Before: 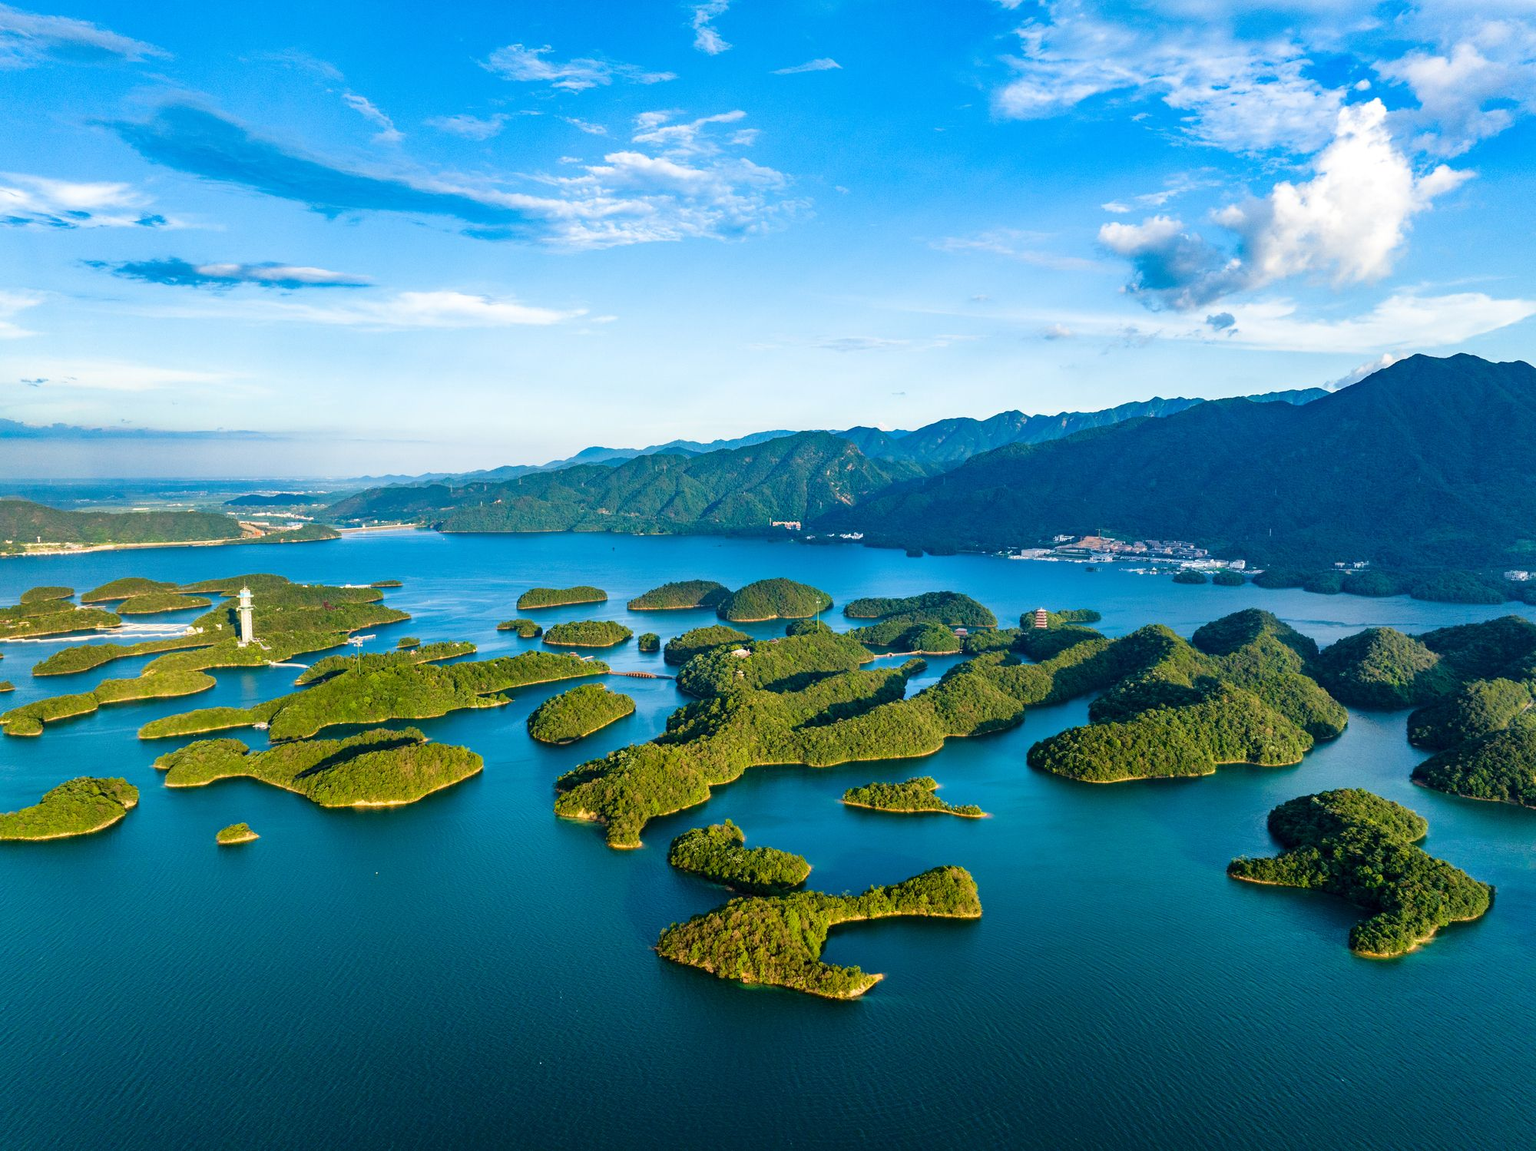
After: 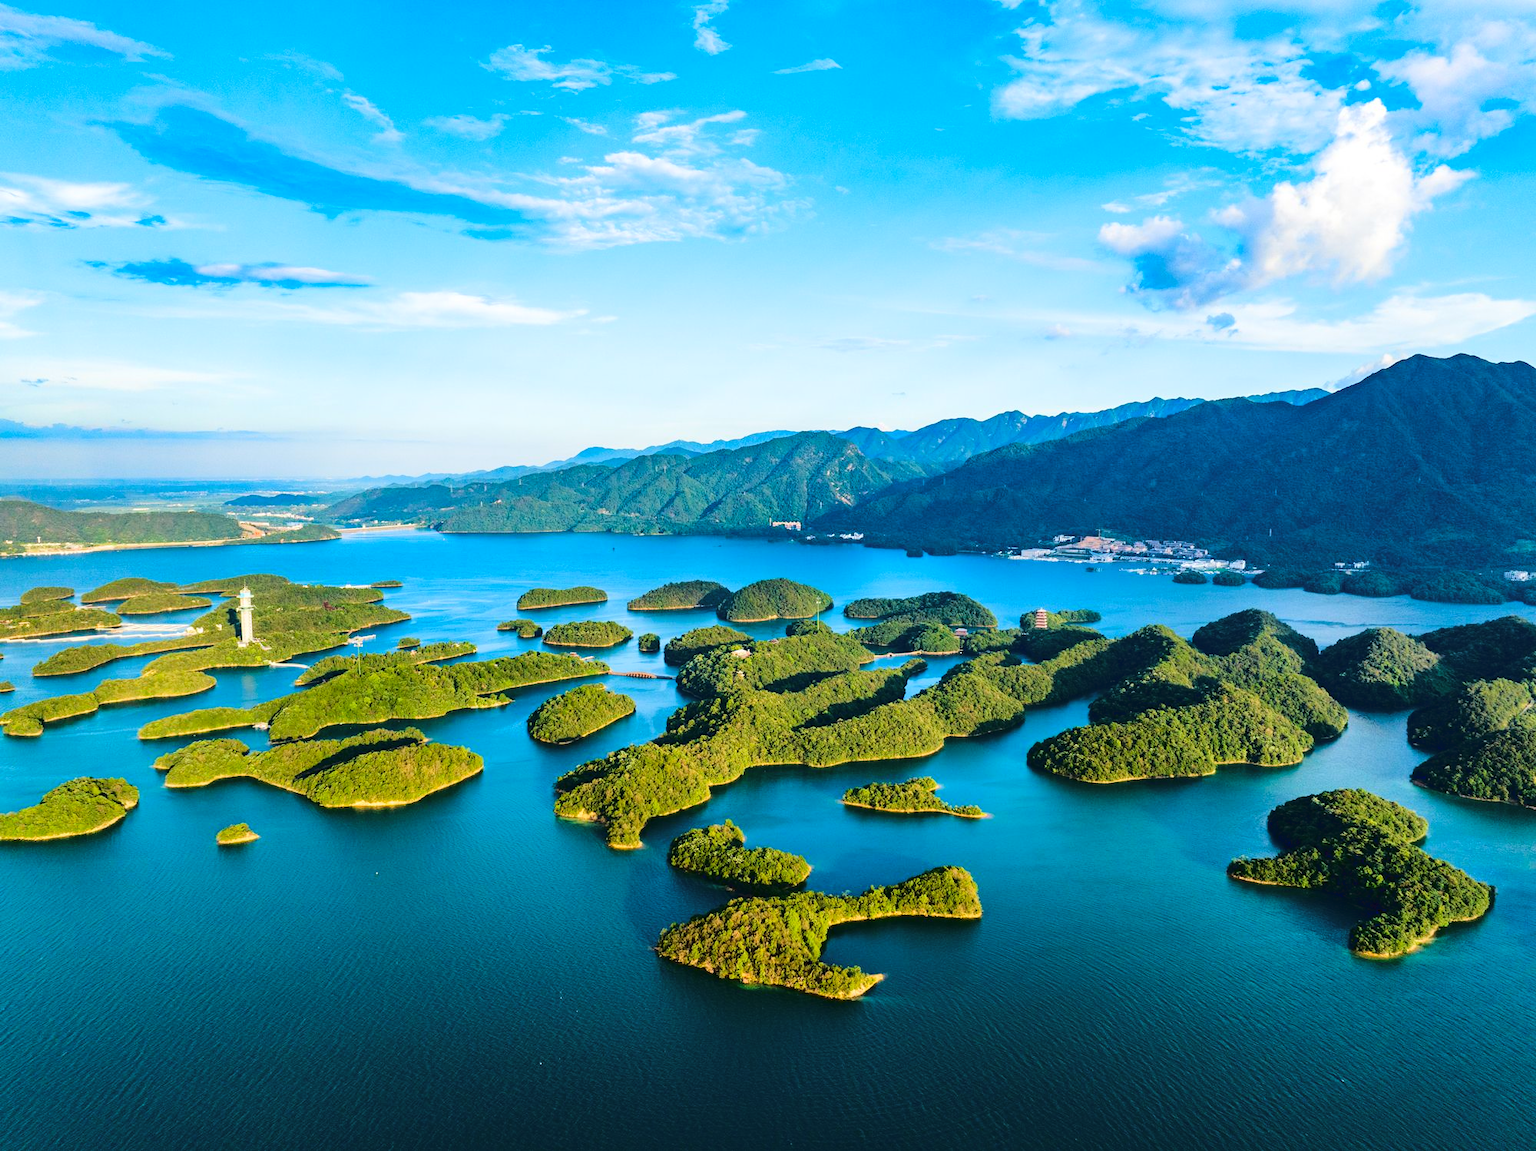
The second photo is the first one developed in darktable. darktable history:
tone curve: curves: ch0 [(0, 0) (0.003, 0.039) (0.011, 0.042) (0.025, 0.048) (0.044, 0.058) (0.069, 0.071) (0.1, 0.089) (0.136, 0.114) (0.177, 0.146) (0.224, 0.199) (0.277, 0.27) (0.335, 0.364) (0.399, 0.47) (0.468, 0.566) (0.543, 0.643) (0.623, 0.73) (0.709, 0.8) (0.801, 0.863) (0.898, 0.925) (1, 1)], color space Lab, linked channels, preserve colors none
